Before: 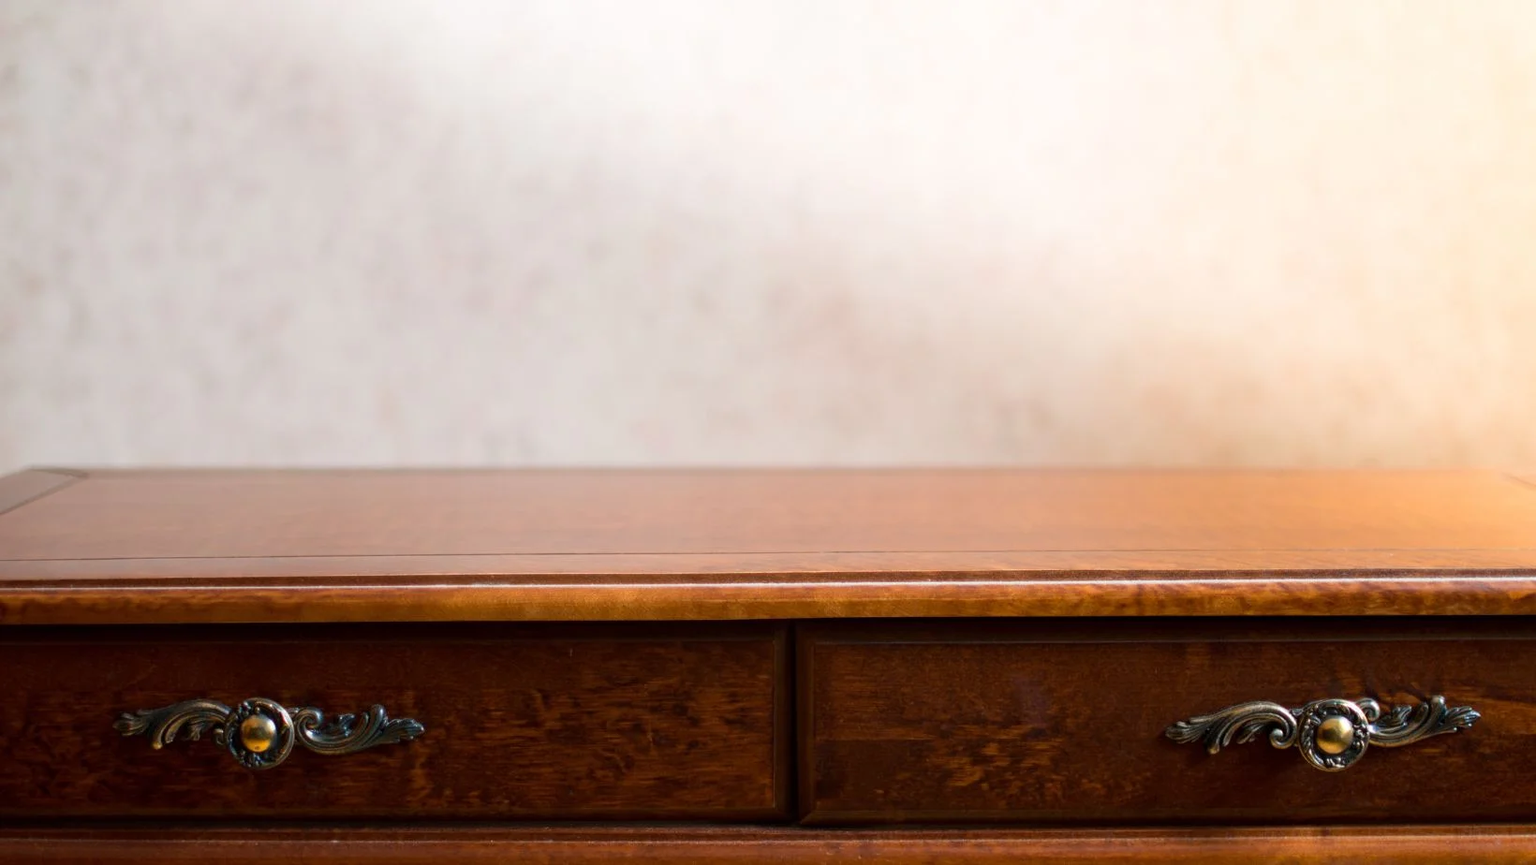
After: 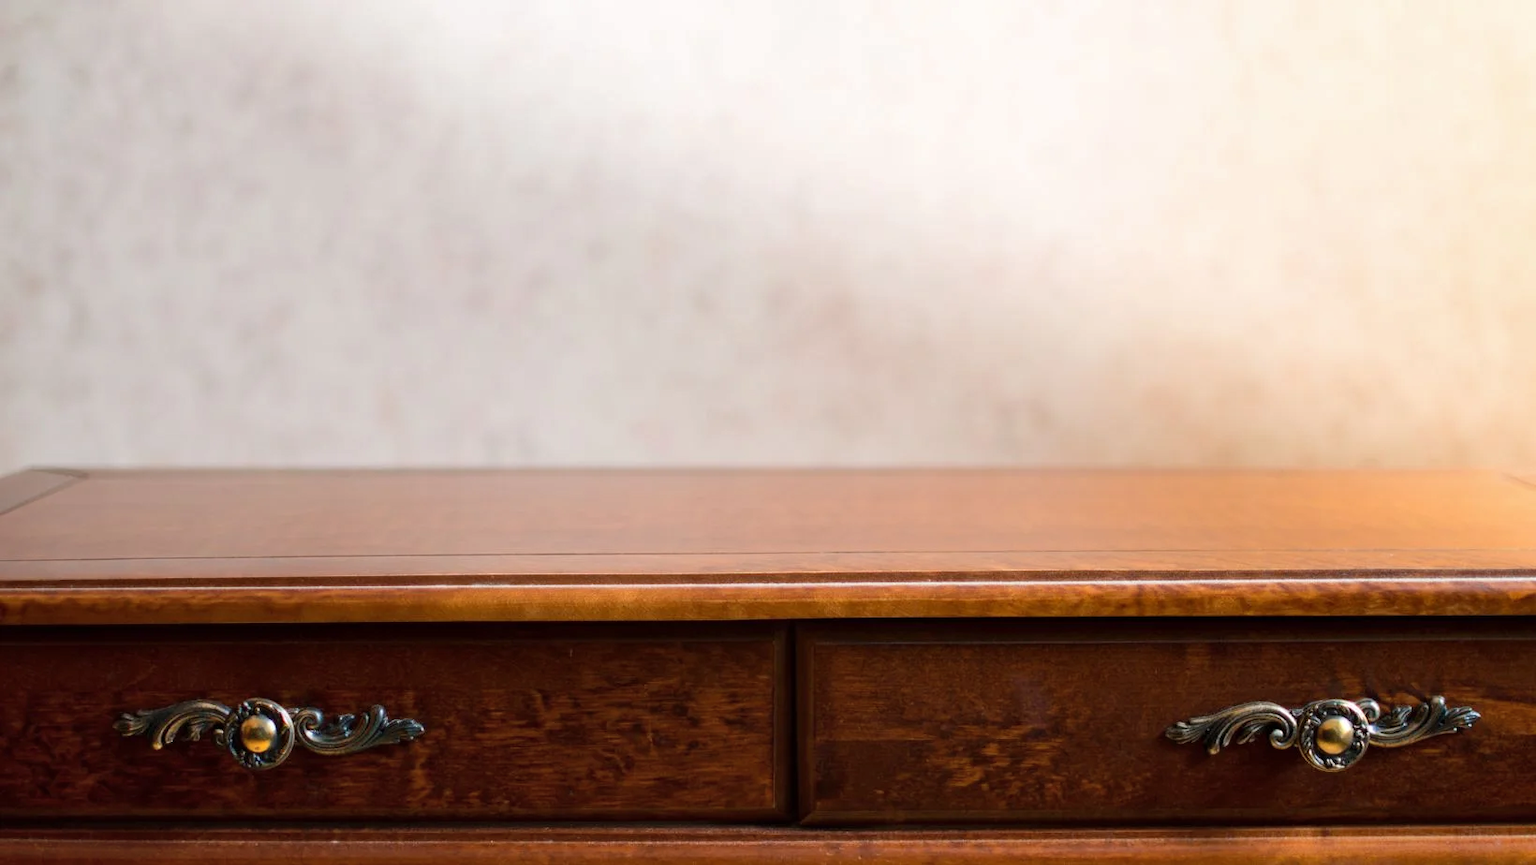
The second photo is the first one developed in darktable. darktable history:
shadows and highlights: shadows 36.34, highlights -26.84, soften with gaussian
